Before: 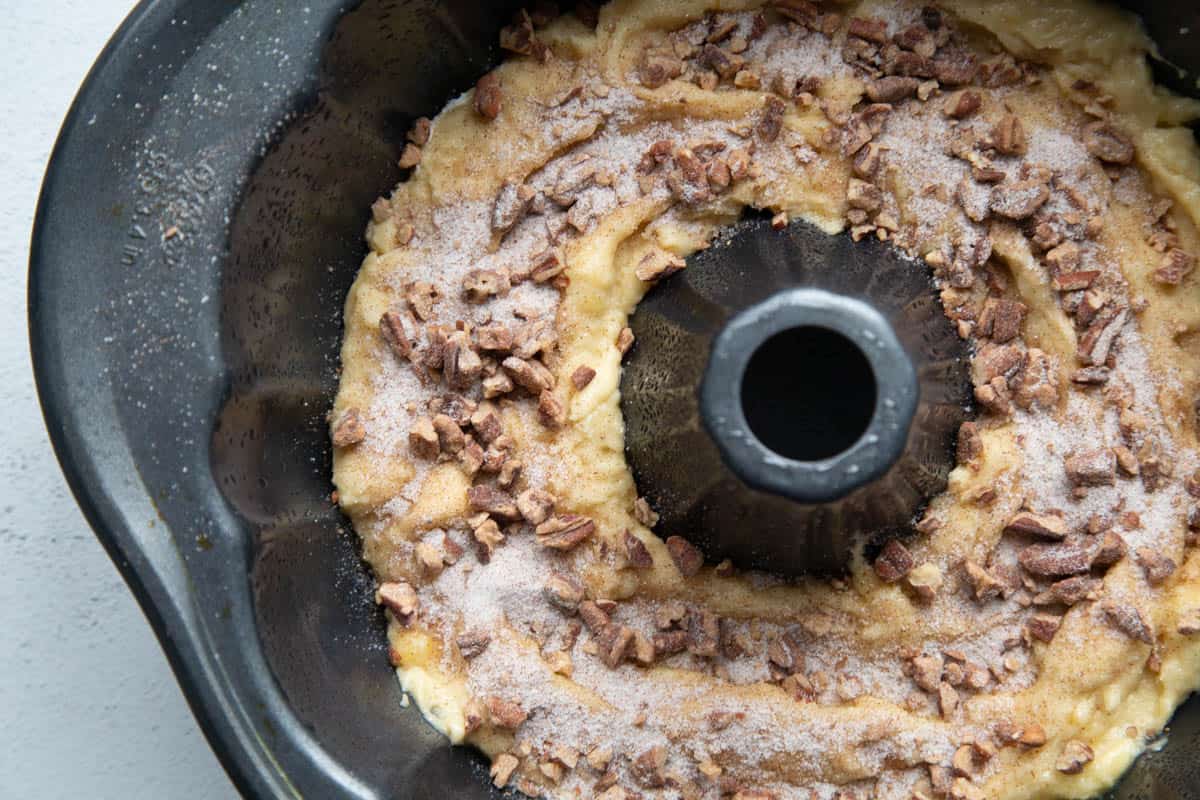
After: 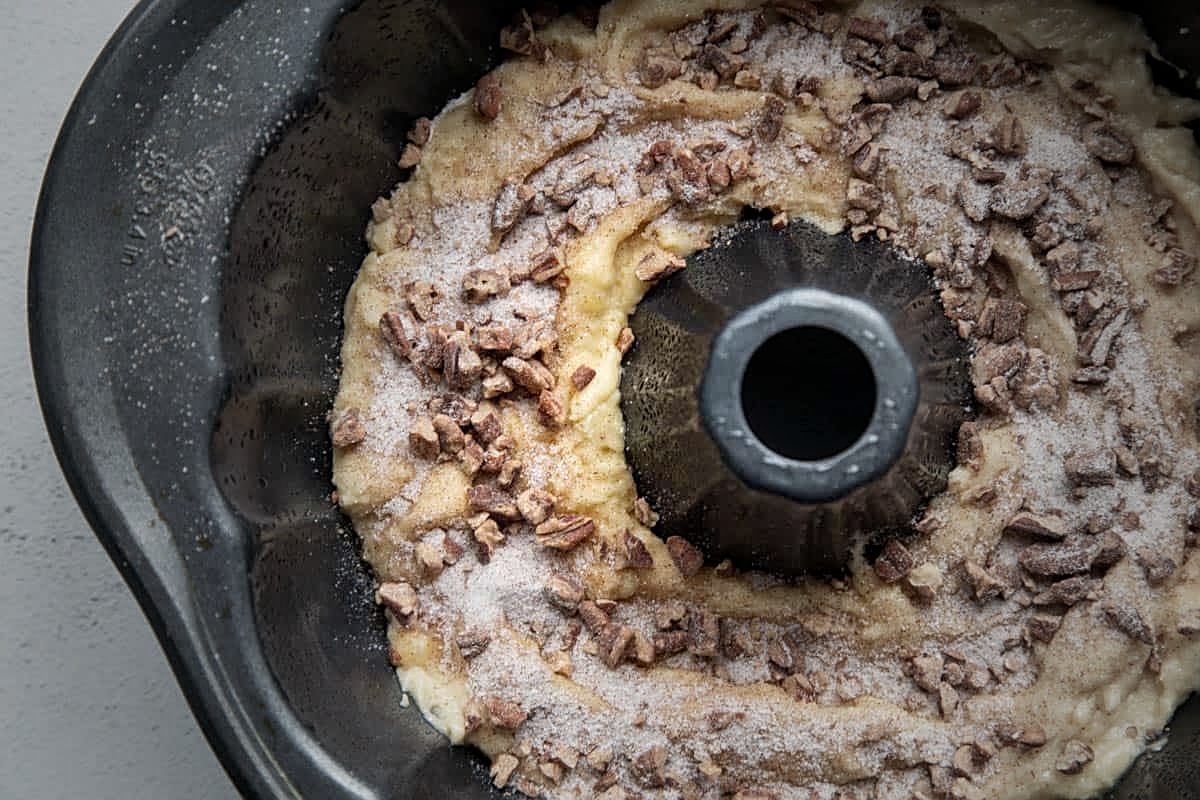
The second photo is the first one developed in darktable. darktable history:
local contrast: on, module defaults
sharpen: on, module defaults
vignetting: fall-off start 16.62%, fall-off radius 99.54%, width/height ratio 0.713, unbound false
